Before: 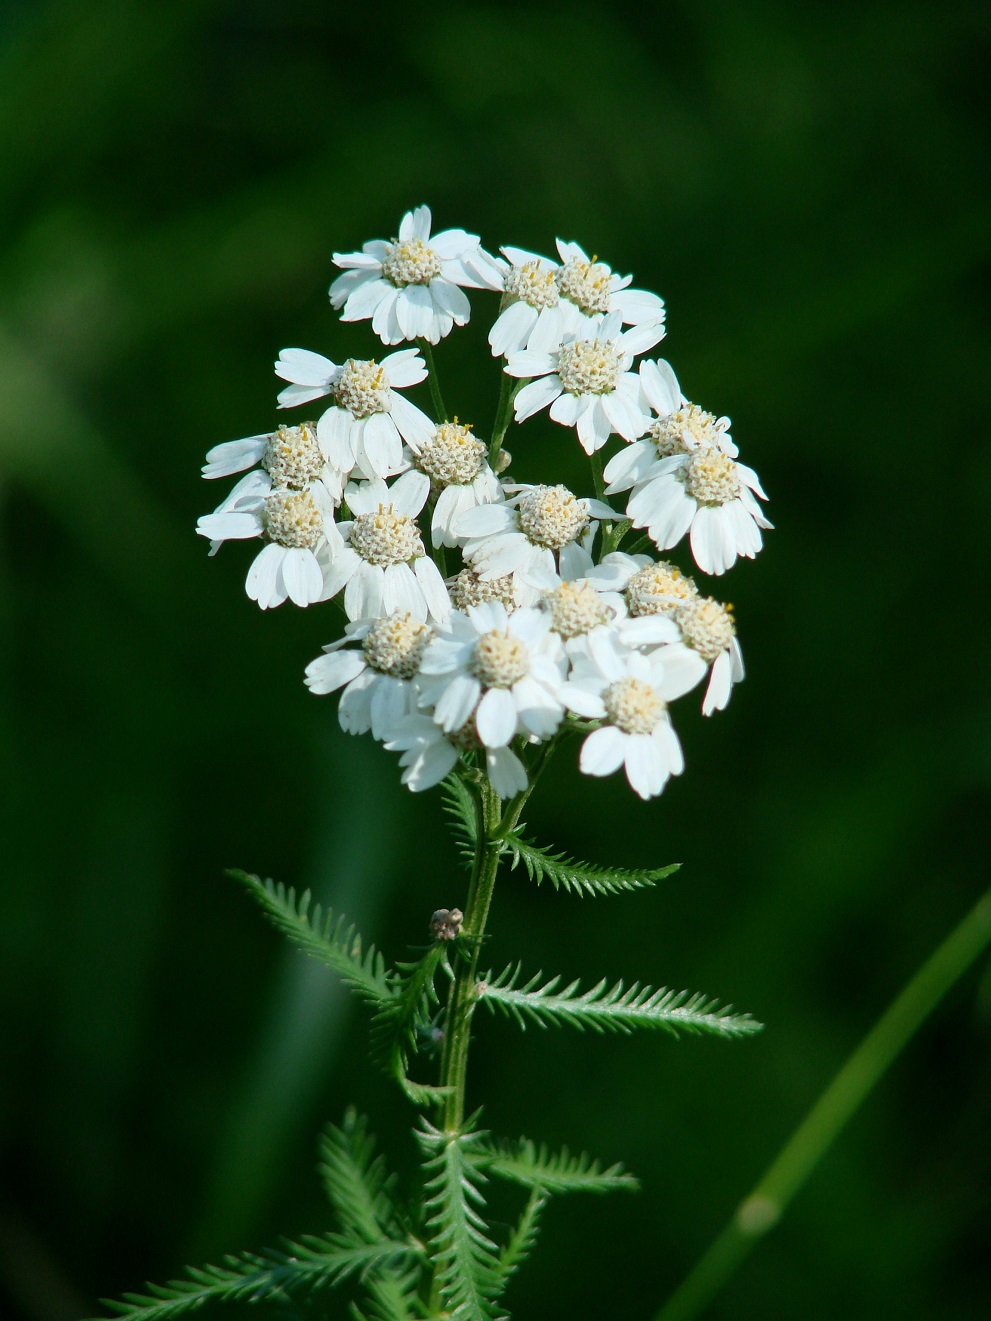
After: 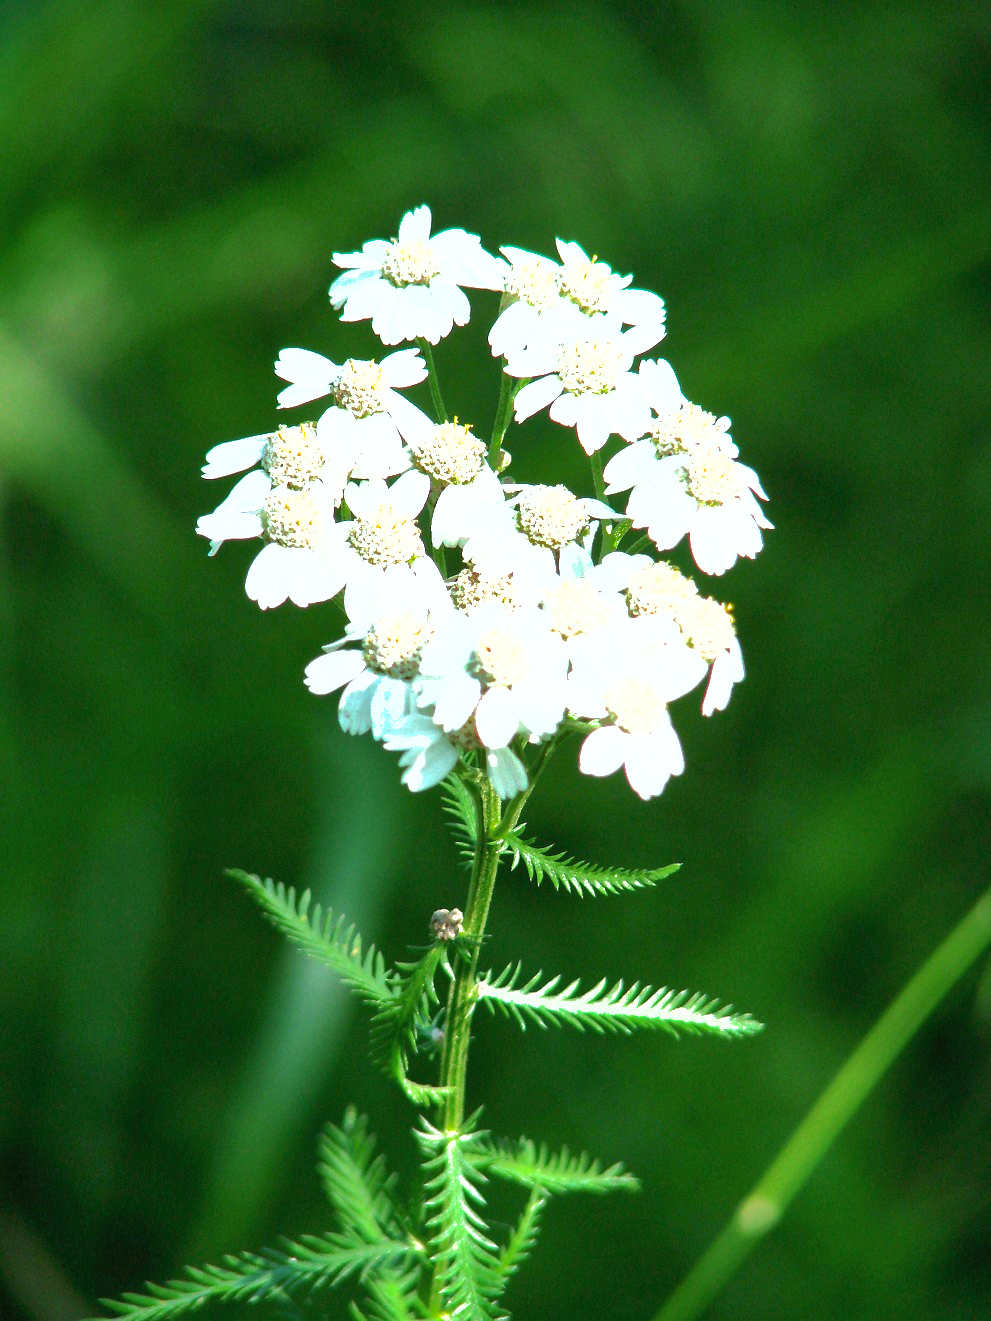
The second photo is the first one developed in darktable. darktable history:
exposure: black level correction 0, exposure 1.741 EV, compensate exposure bias true, compensate highlight preservation false
shadows and highlights: shadows 40, highlights -60
